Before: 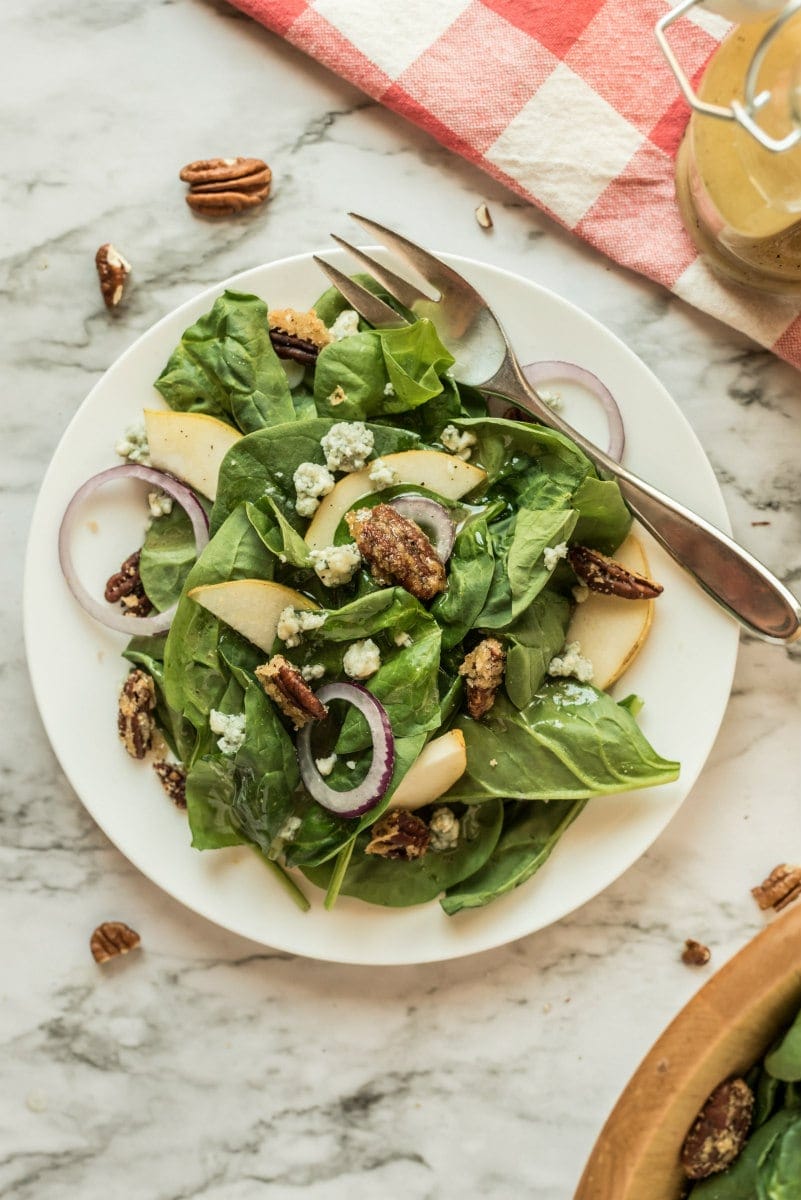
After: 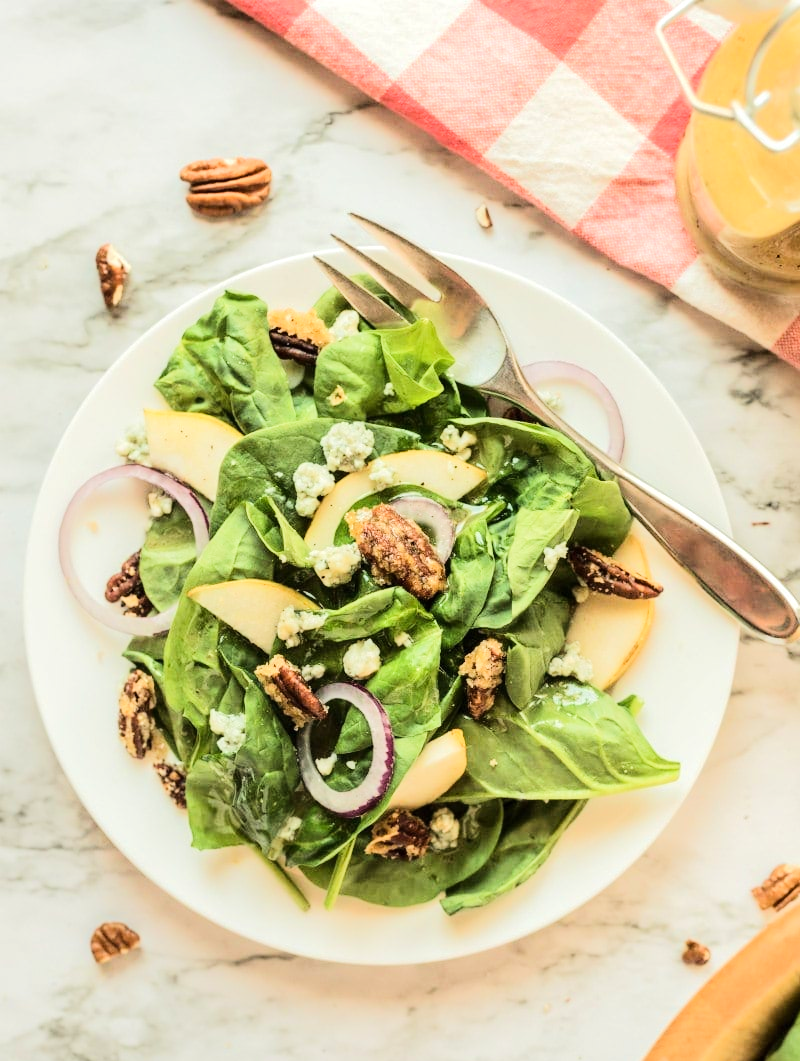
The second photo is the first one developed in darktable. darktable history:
crop and rotate: top 0%, bottom 11.566%
tone equalizer: -7 EV 0.15 EV, -6 EV 0.576 EV, -5 EV 1.12 EV, -4 EV 1.31 EV, -3 EV 1.18 EV, -2 EV 0.6 EV, -1 EV 0.153 EV, edges refinement/feathering 500, mask exposure compensation -1.57 EV, preserve details no
